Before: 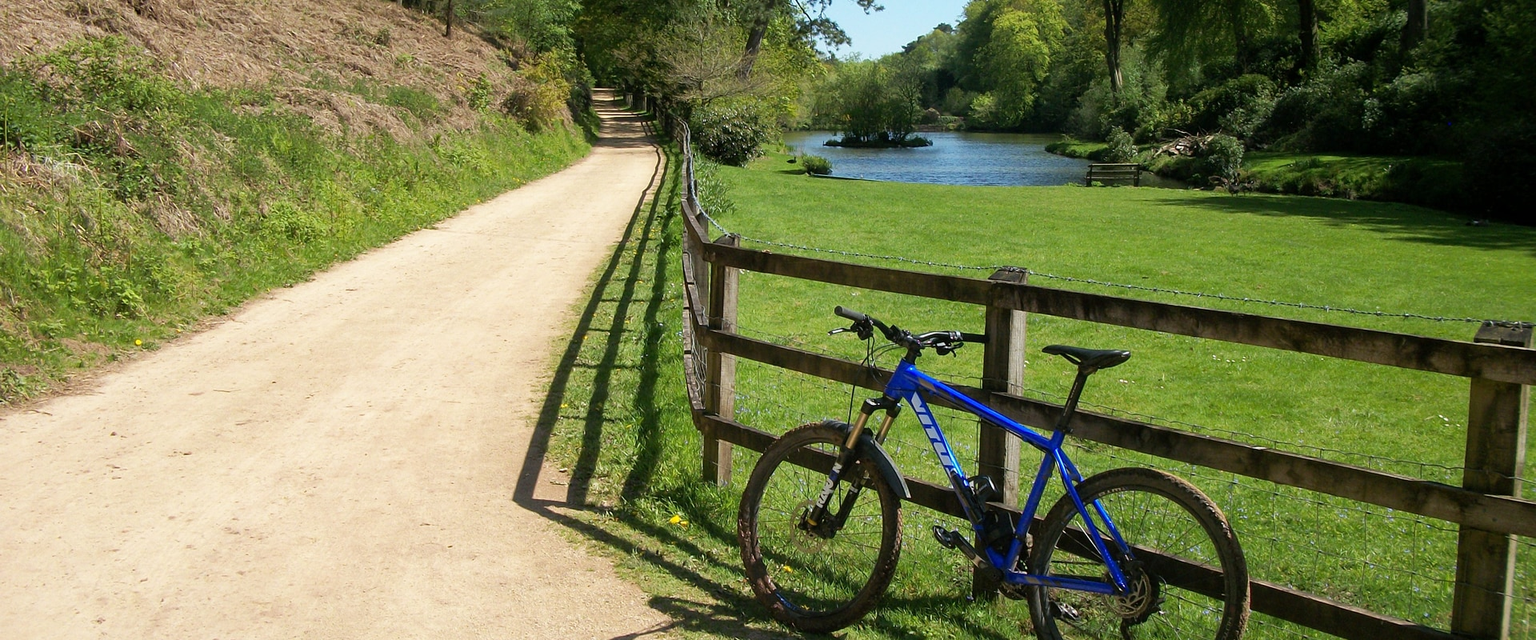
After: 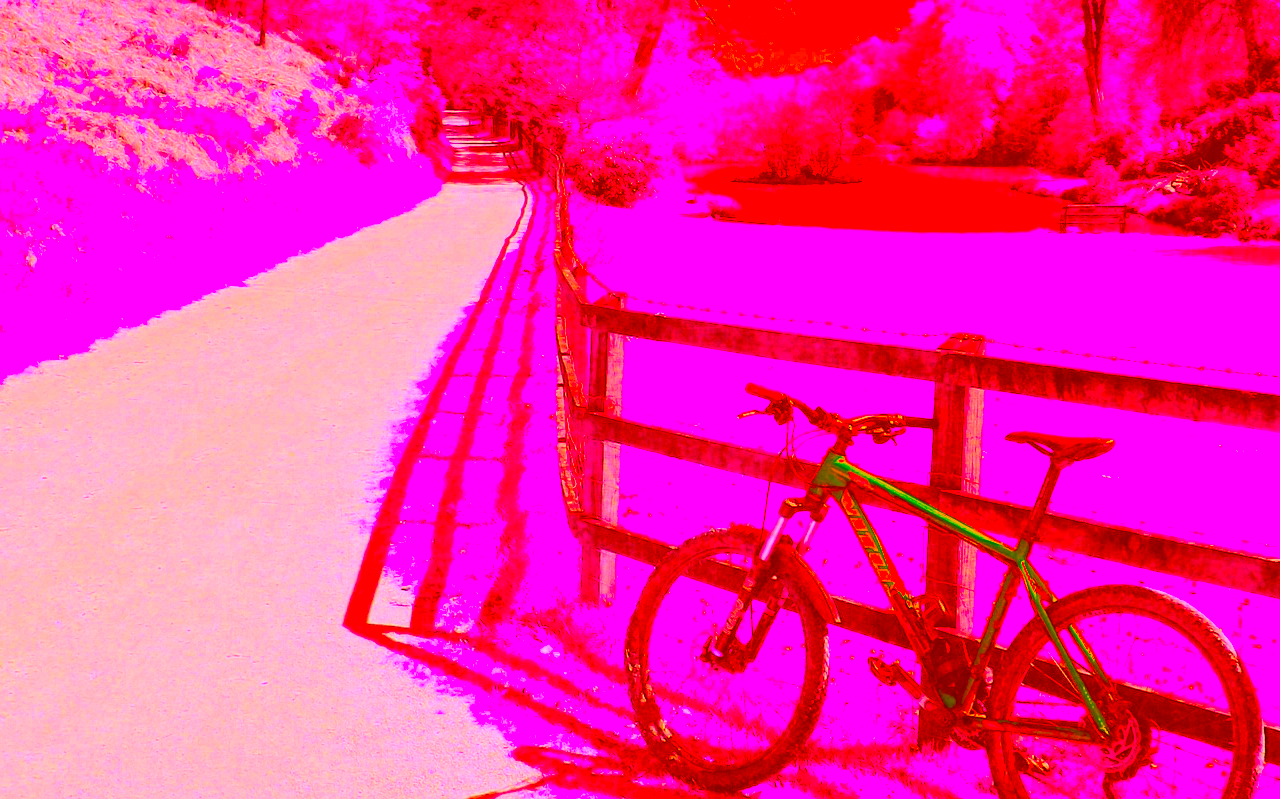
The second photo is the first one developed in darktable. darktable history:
crop and rotate: left 15.546%, right 17.787%
exposure: black level correction 0, exposure 1.2 EV, compensate exposure bias true, compensate highlight preservation false
color correction: highlights a* -39.68, highlights b* -40, shadows a* -40, shadows b* -40, saturation -3
tone curve: curves: ch0 [(0, 0) (0.07, 0.057) (0.15, 0.177) (0.352, 0.445) (0.59, 0.703) (0.857, 0.908) (1, 1)], color space Lab, linked channels, preserve colors none
